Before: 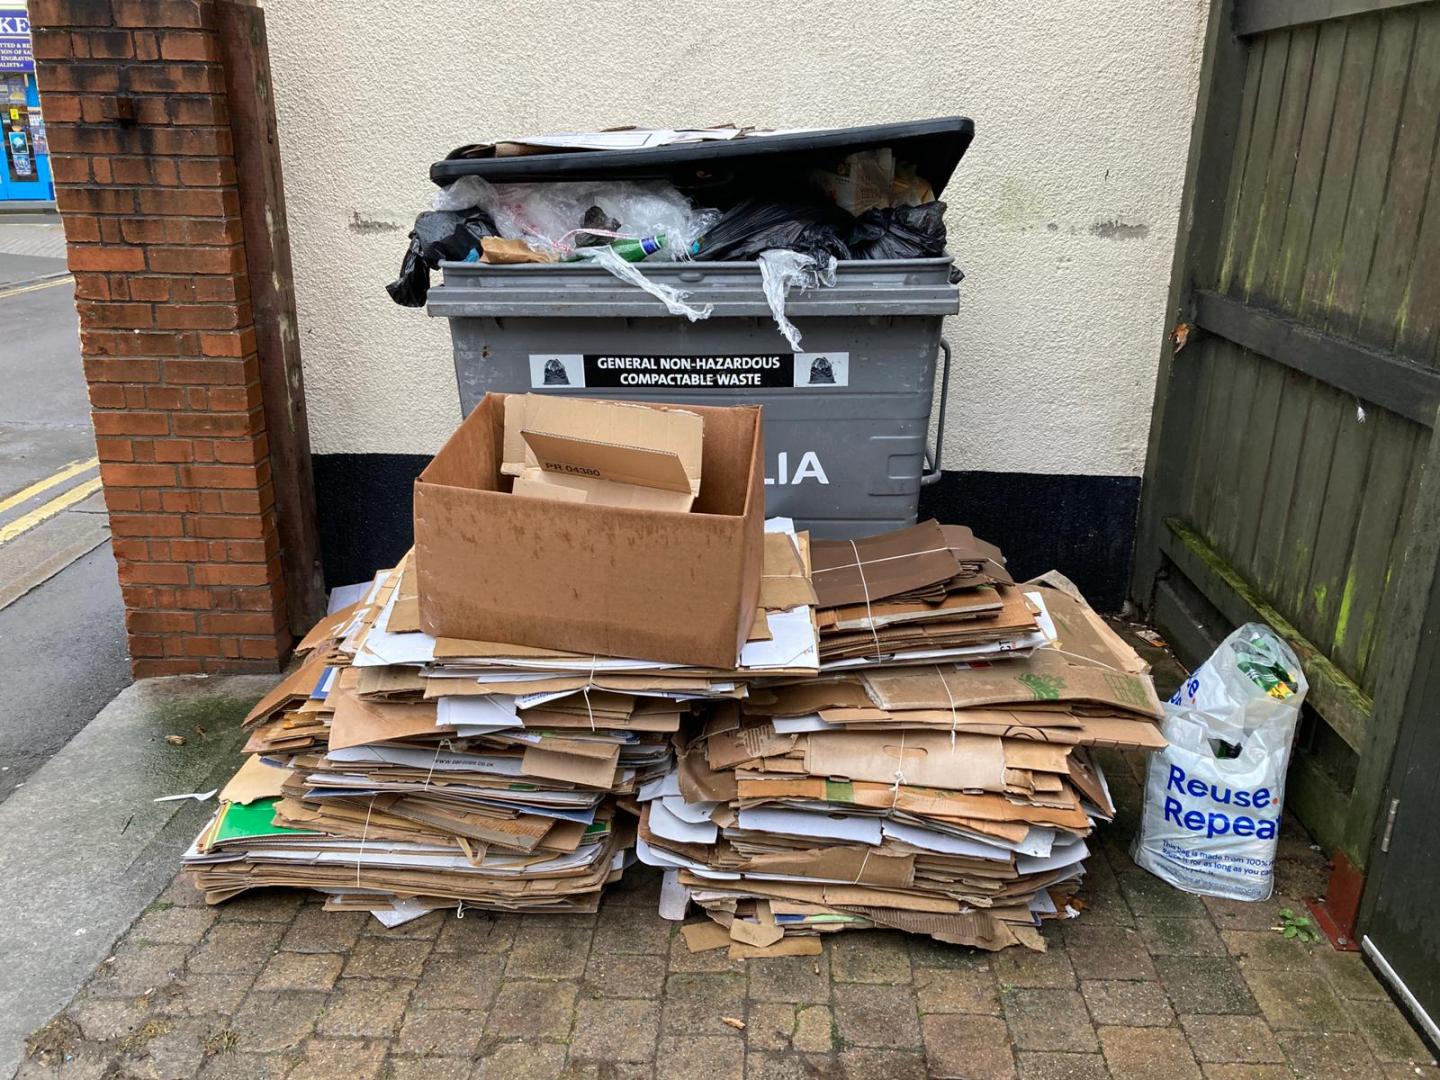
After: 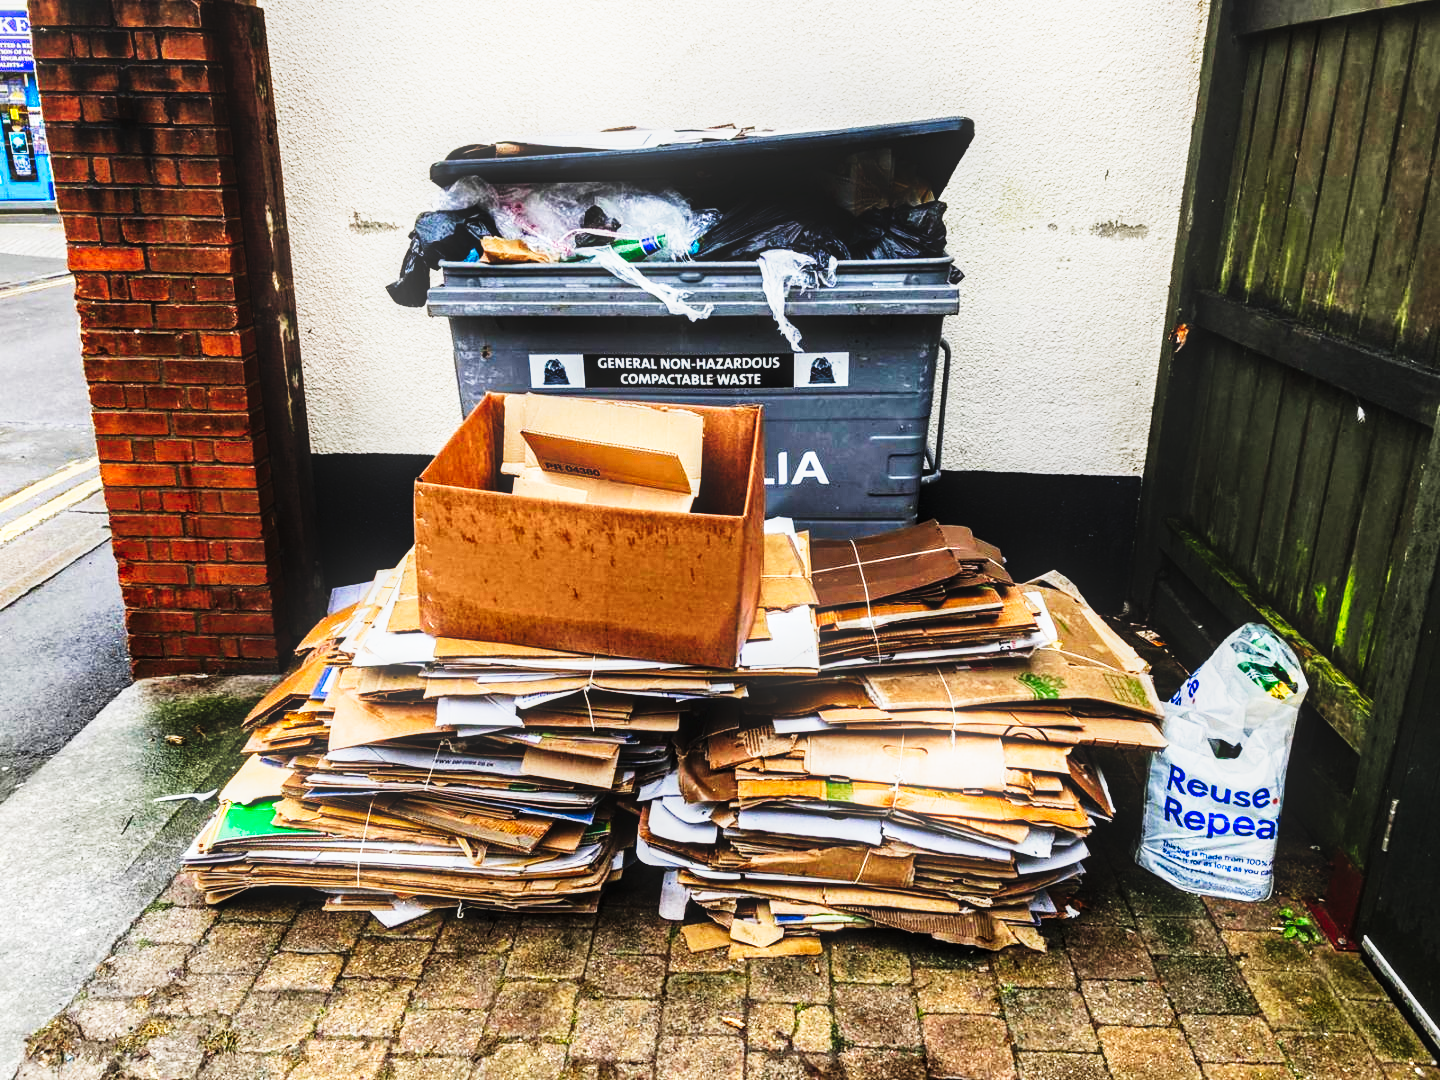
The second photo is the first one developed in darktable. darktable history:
bloom: size 9%, threshold 100%, strength 7%
local contrast: on, module defaults
tone curve: curves: ch0 [(0, 0) (0.003, 0.006) (0.011, 0.008) (0.025, 0.011) (0.044, 0.015) (0.069, 0.019) (0.1, 0.023) (0.136, 0.03) (0.177, 0.042) (0.224, 0.065) (0.277, 0.103) (0.335, 0.177) (0.399, 0.294) (0.468, 0.463) (0.543, 0.639) (0.623, 0.805) (0.709, 0.909) (0.801, 0.967) (0.898, 0.989) (1, 1)], preserve colors none
